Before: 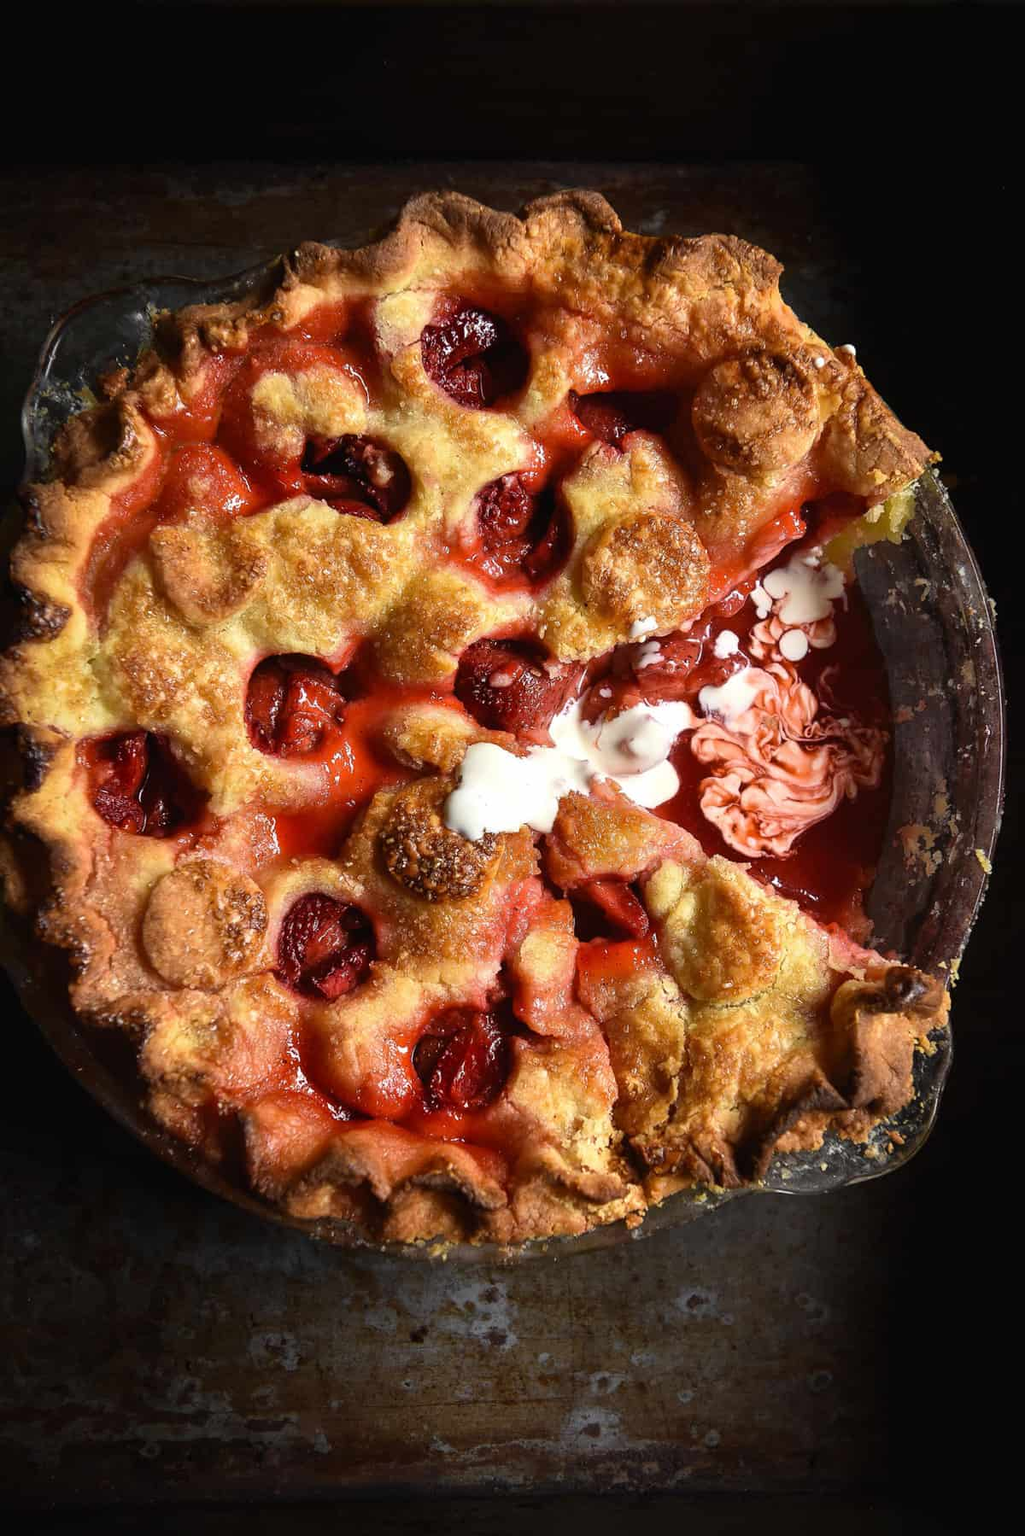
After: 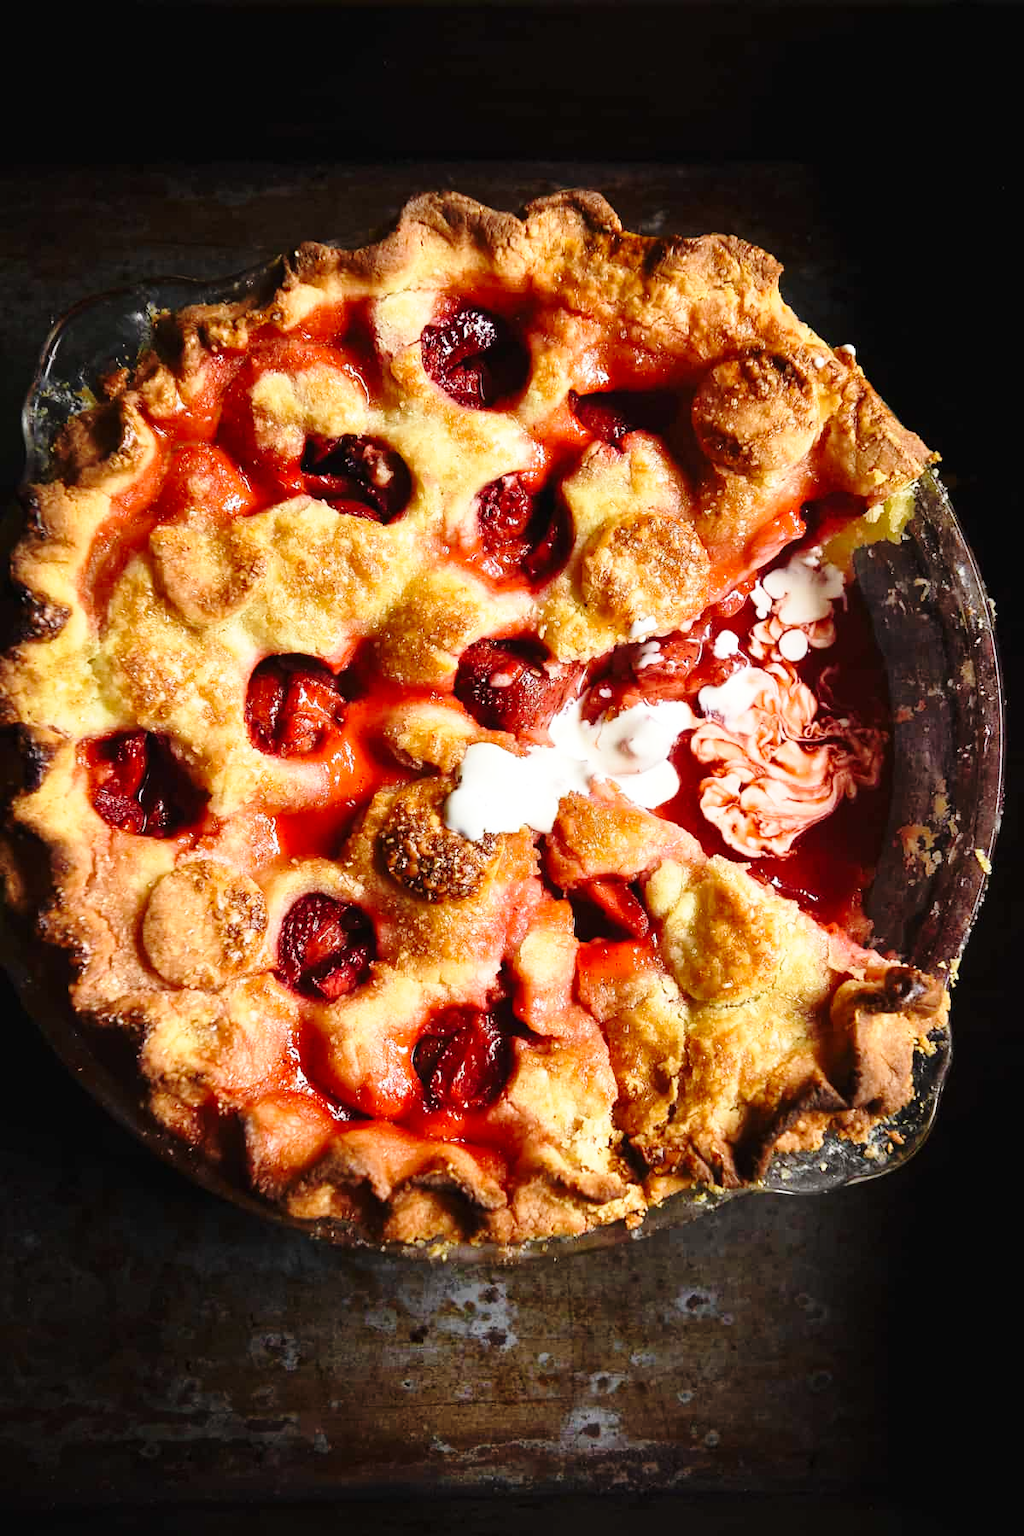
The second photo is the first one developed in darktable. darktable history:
color balance: mode lift, gamma, gain (sRGB)
base curve: curves: ch0 [(0, 0) (0.028, 0.03) (0.121, 0.232) (0.46, 0.748) (0.859, 0.968) (1, 1)], preserve colors none
